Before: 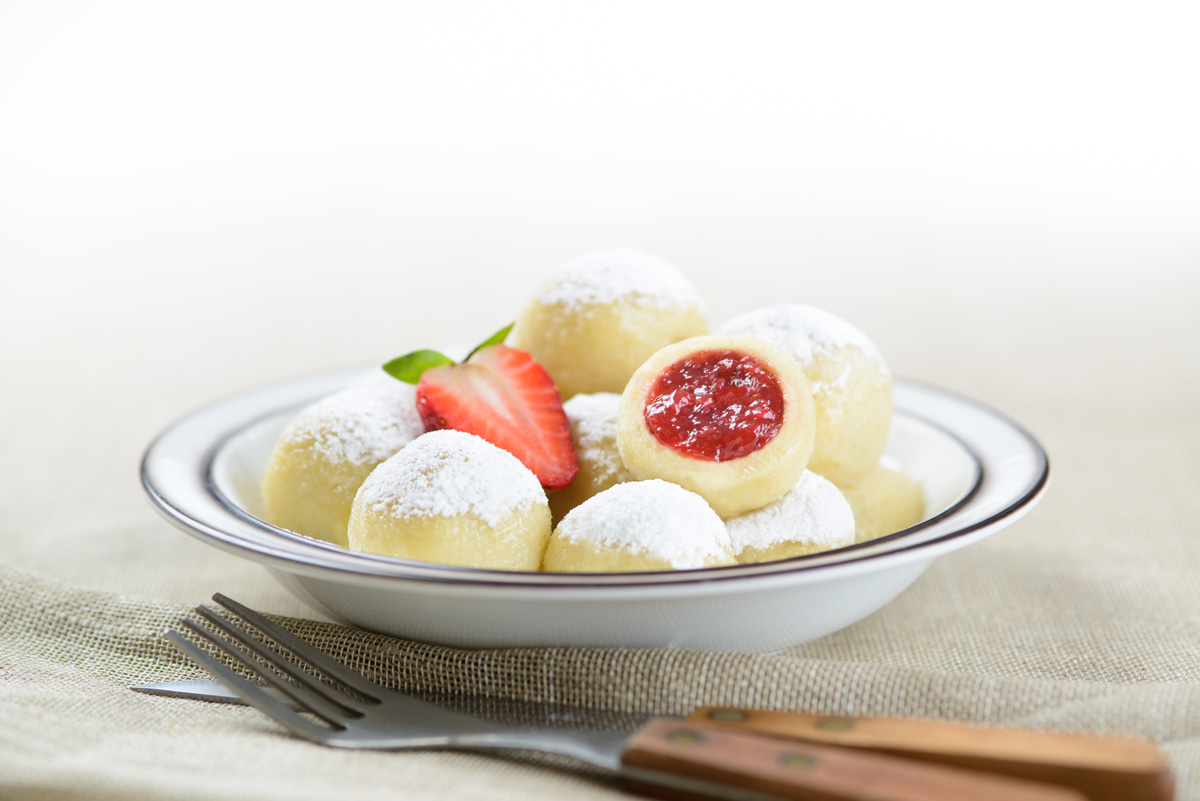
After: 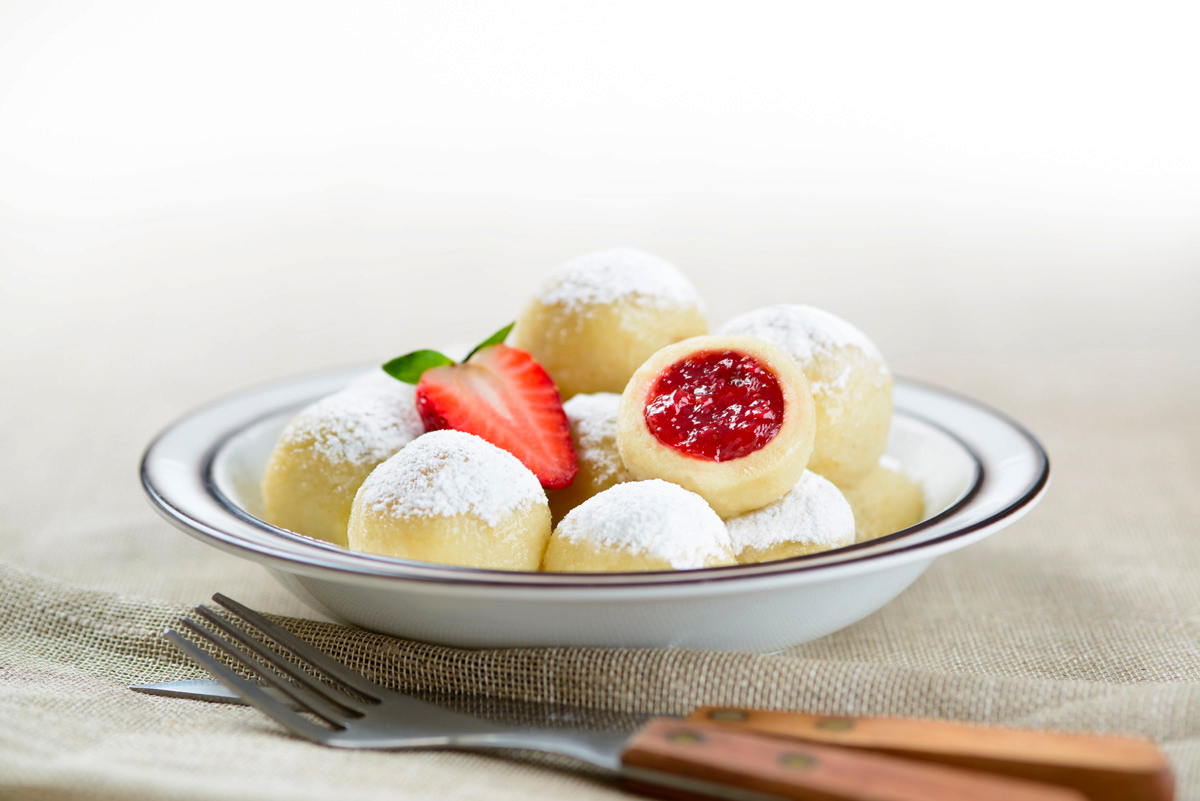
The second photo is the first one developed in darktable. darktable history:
shadows and highlights: shadows 47.33, highlights -42.35, soften with gaussian
